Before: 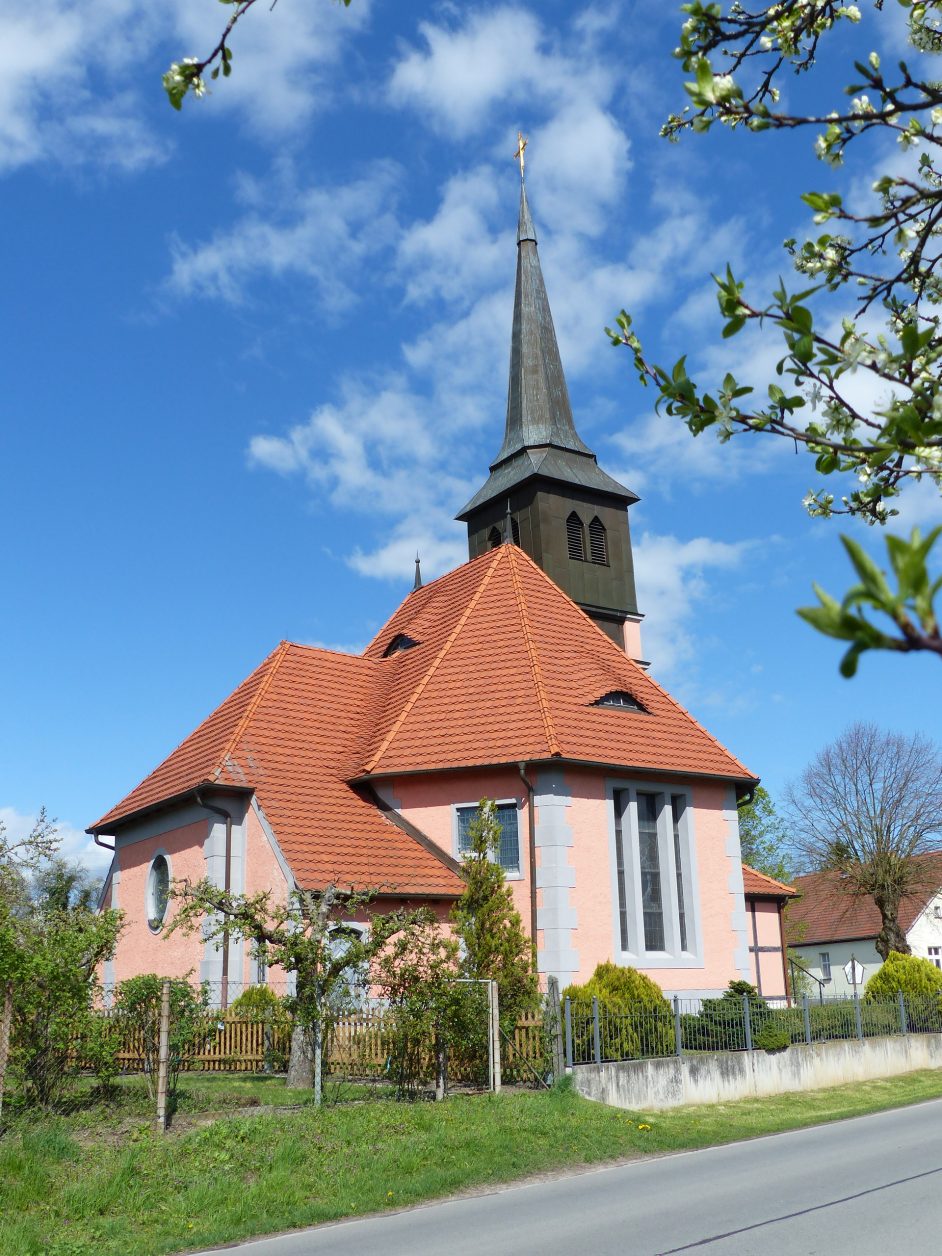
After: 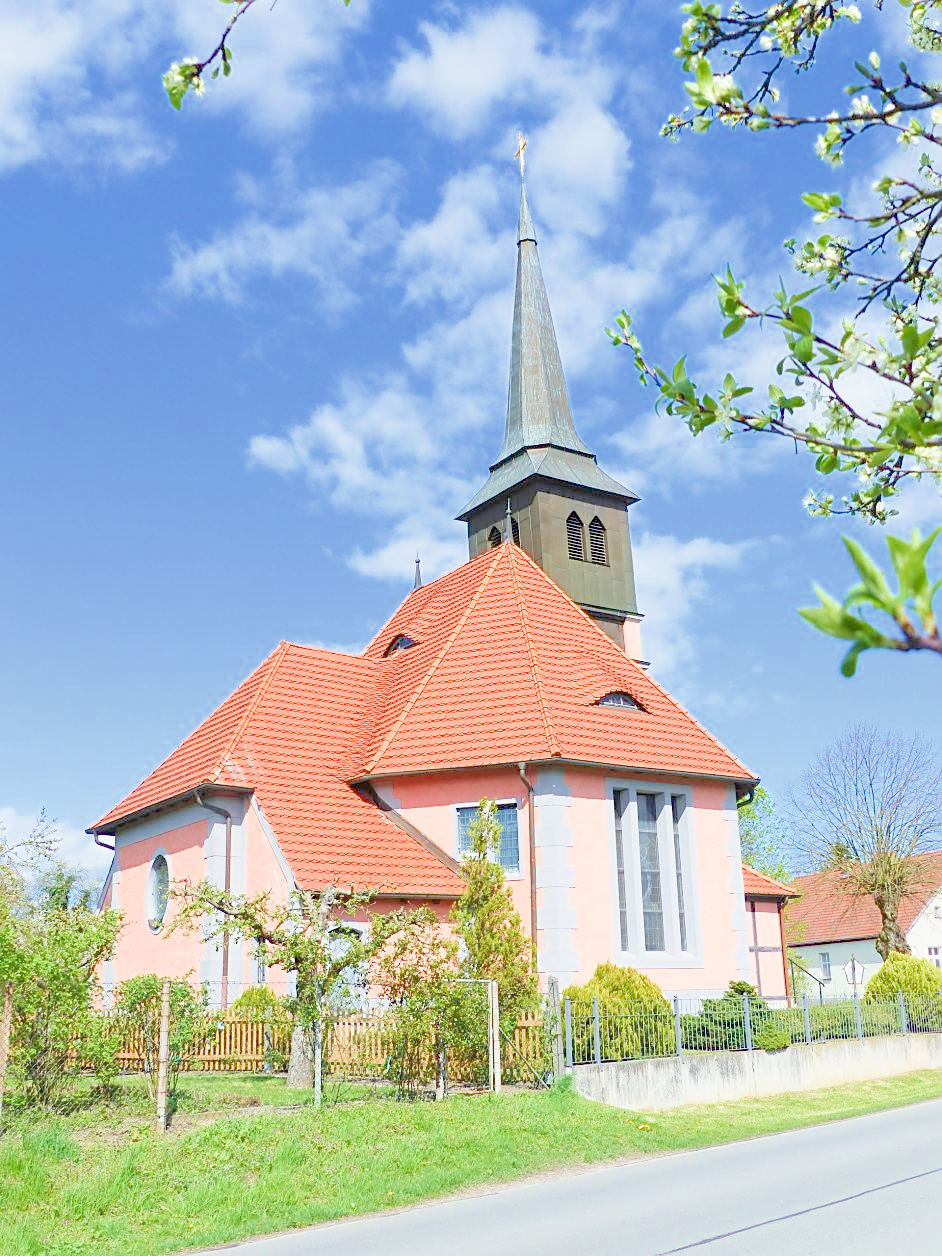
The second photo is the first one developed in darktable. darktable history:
filmic rgb: middle gray luminance 2.5%, black relative exposure -10 EV, white relative exposure 7 EV, threshold 6 EV, dynamic range scaling 10%, target black luminance 0%, hardness 3.19, latitude 44.39%, contrast 0.682, highlights saturation mix 5%, shadows ↔ highlights balance 13.63%, add noise in highlights 0, color science v3 (2019), use custom middle-gray values true, iterations of high-quality reconstruction 0, contrast in highlights soft, enable highlight reconstruction true
sharpen: on, module defaults
